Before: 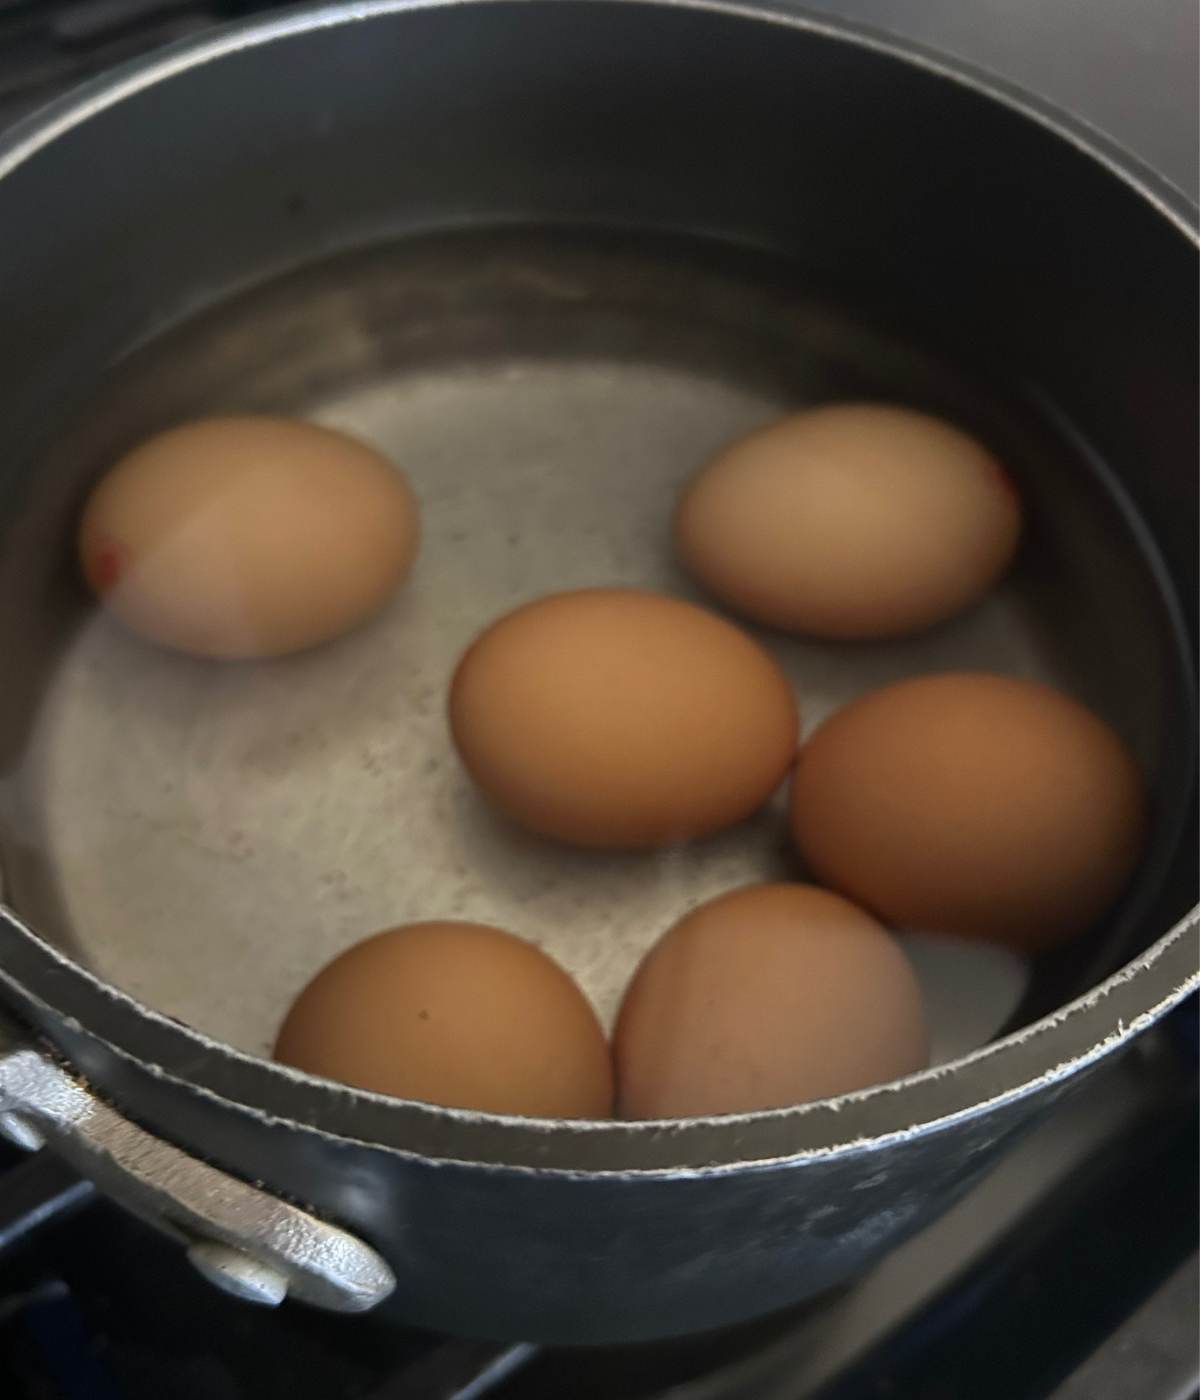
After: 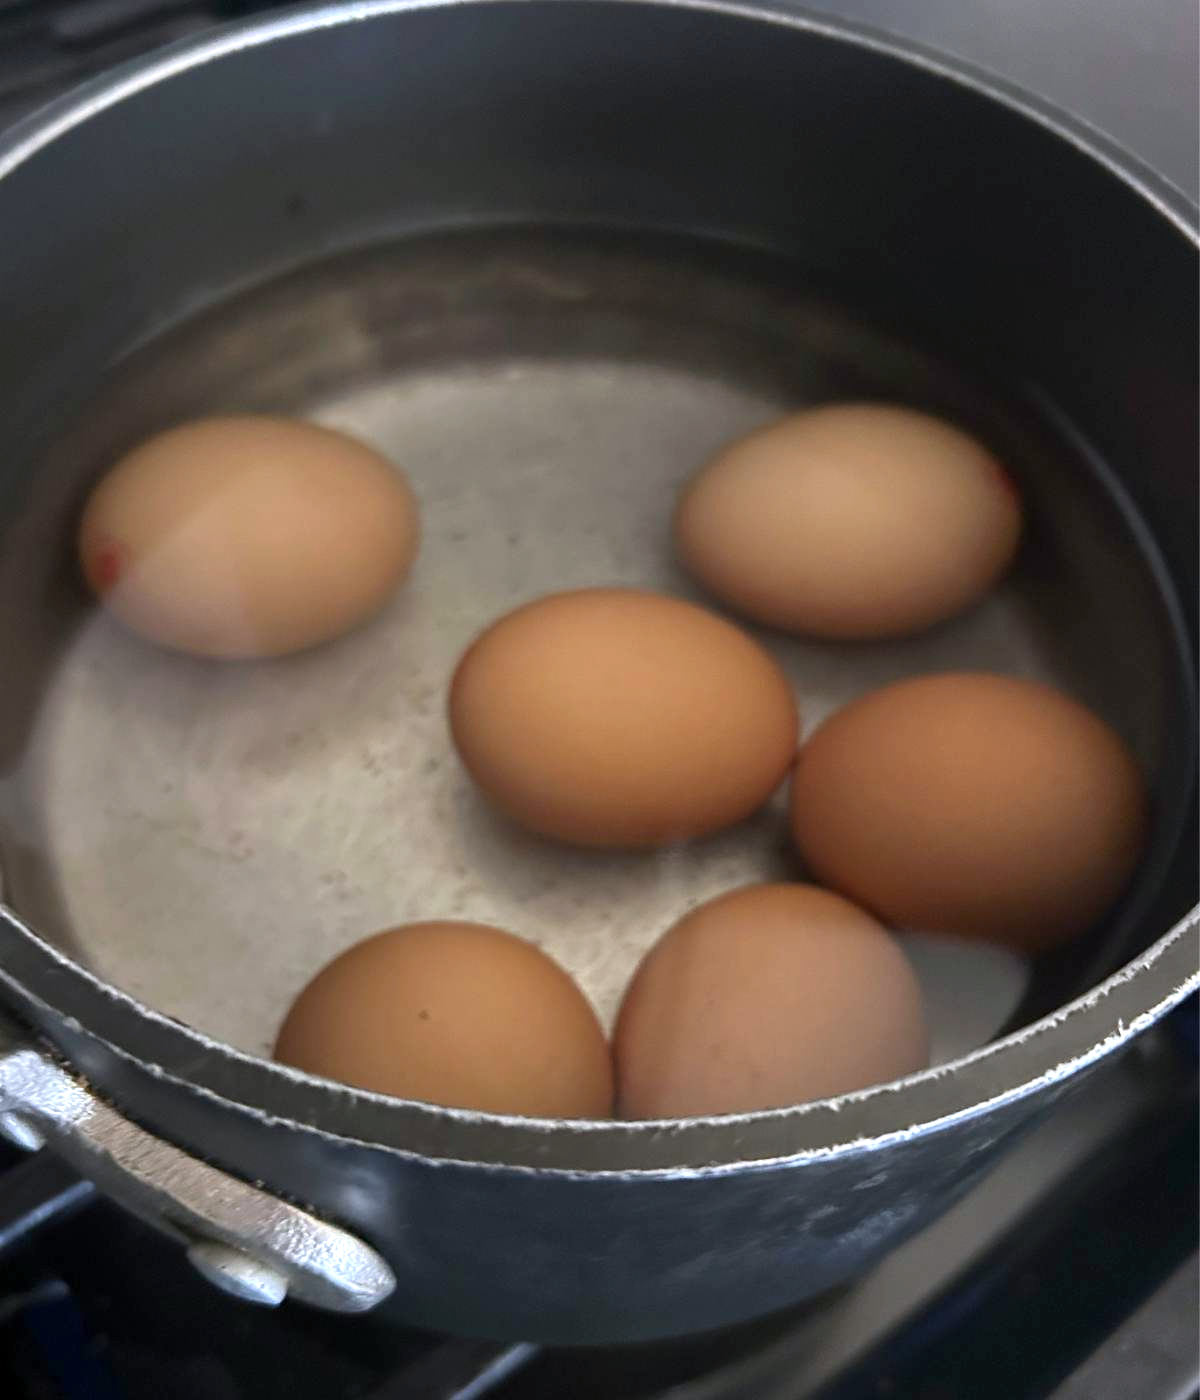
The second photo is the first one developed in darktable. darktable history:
exposure: black level correction 0.001, exposure 0.5 EV, compensate highlight preservation false
color calibration: illuminant as shot in camera, x 0.358, y 0.373, temperature 4628.91 K, gamut compression 0.973
